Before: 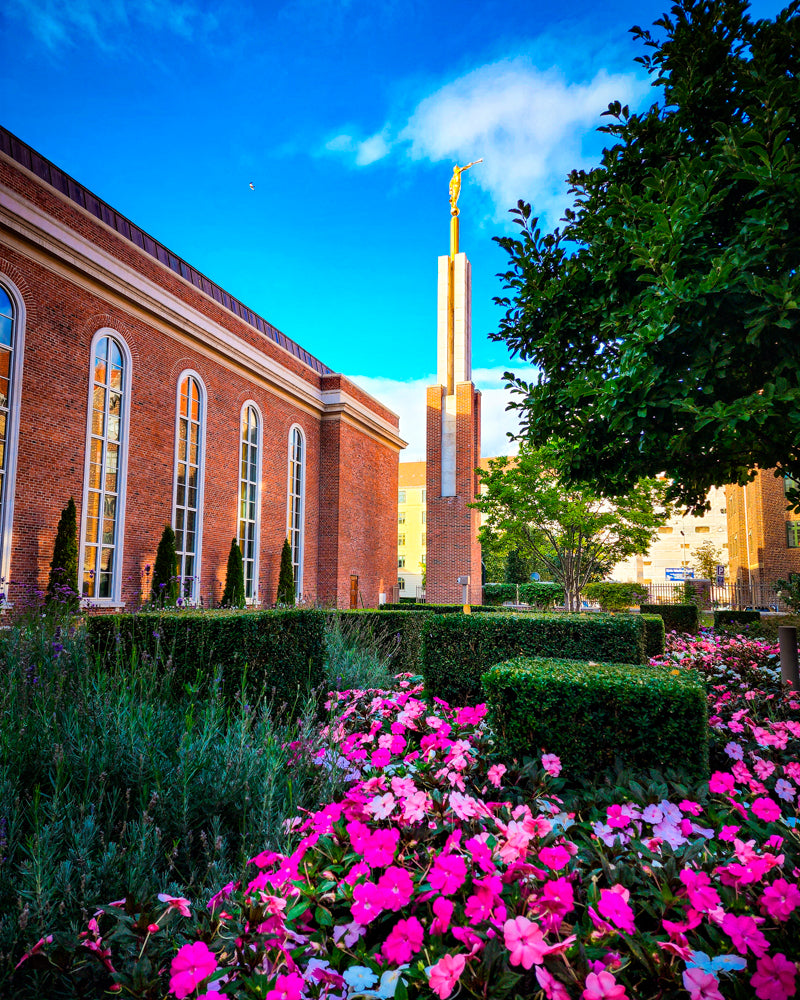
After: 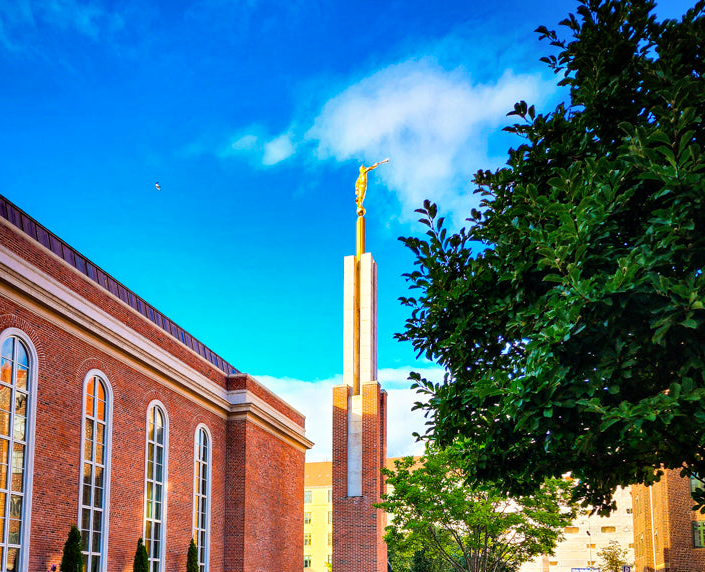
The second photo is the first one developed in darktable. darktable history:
crop and rotate: left 11.812%, bottom 42.776%
shadows and highlights: shadows 30.63, highlights -63.22, shadows color adjustment 98%, highlights color adjustment 58.61%, soften with gaussian
